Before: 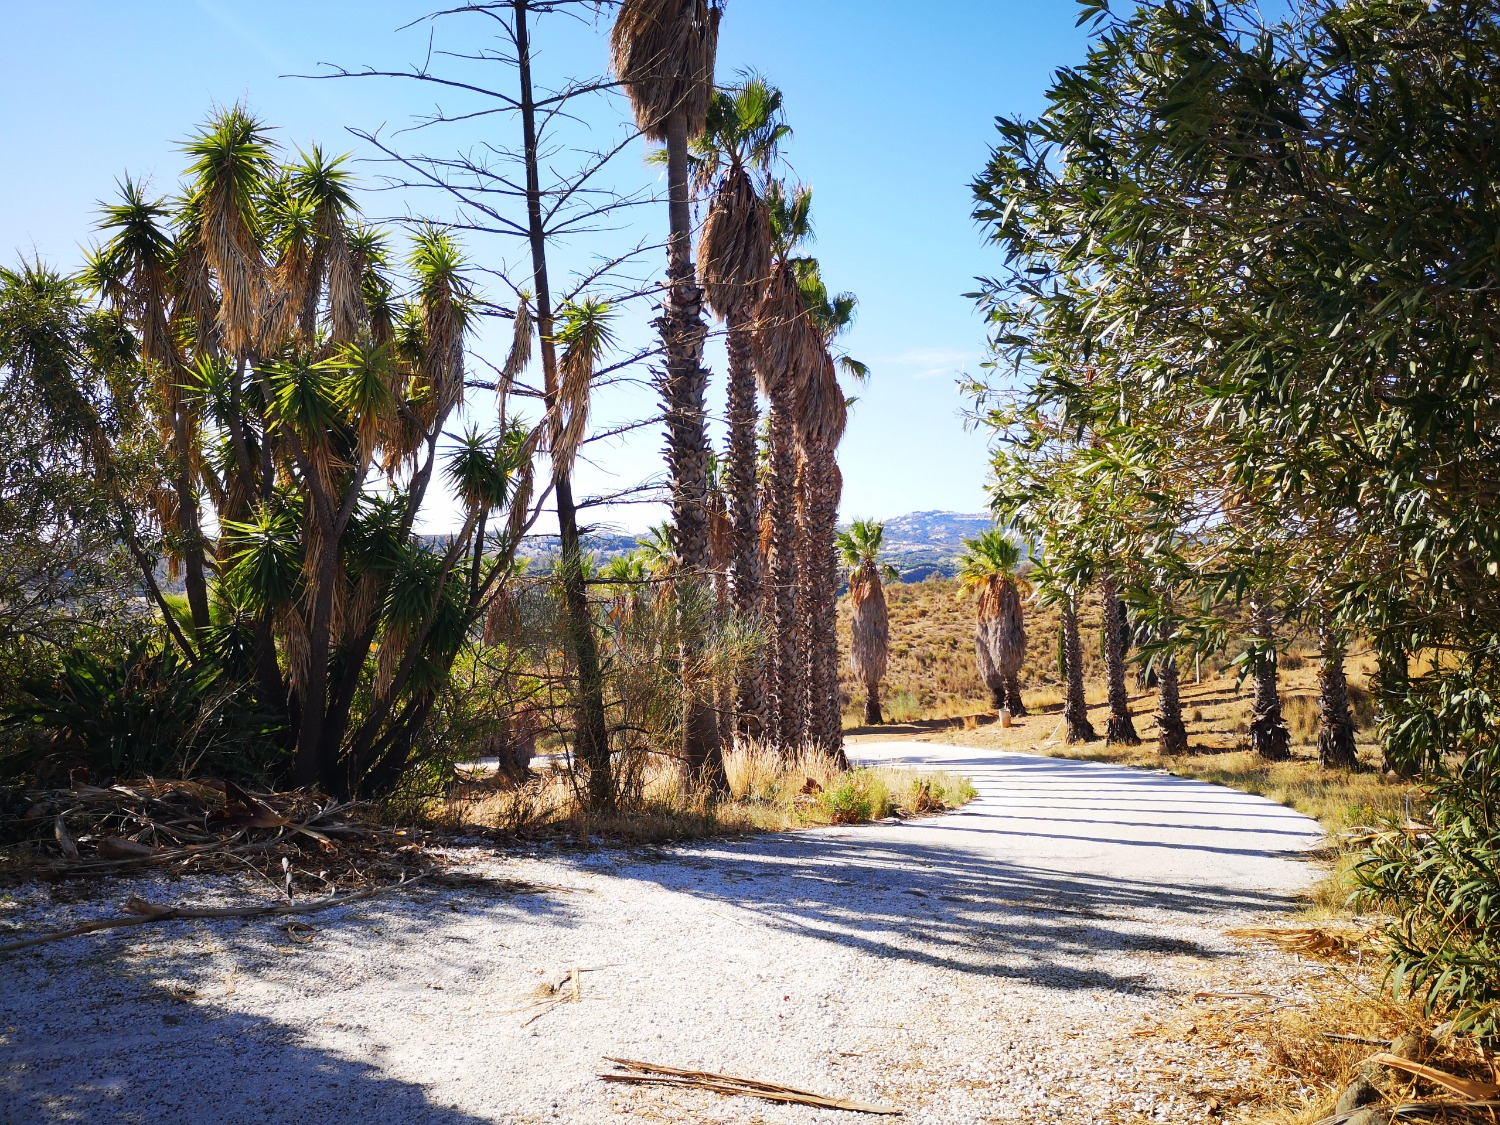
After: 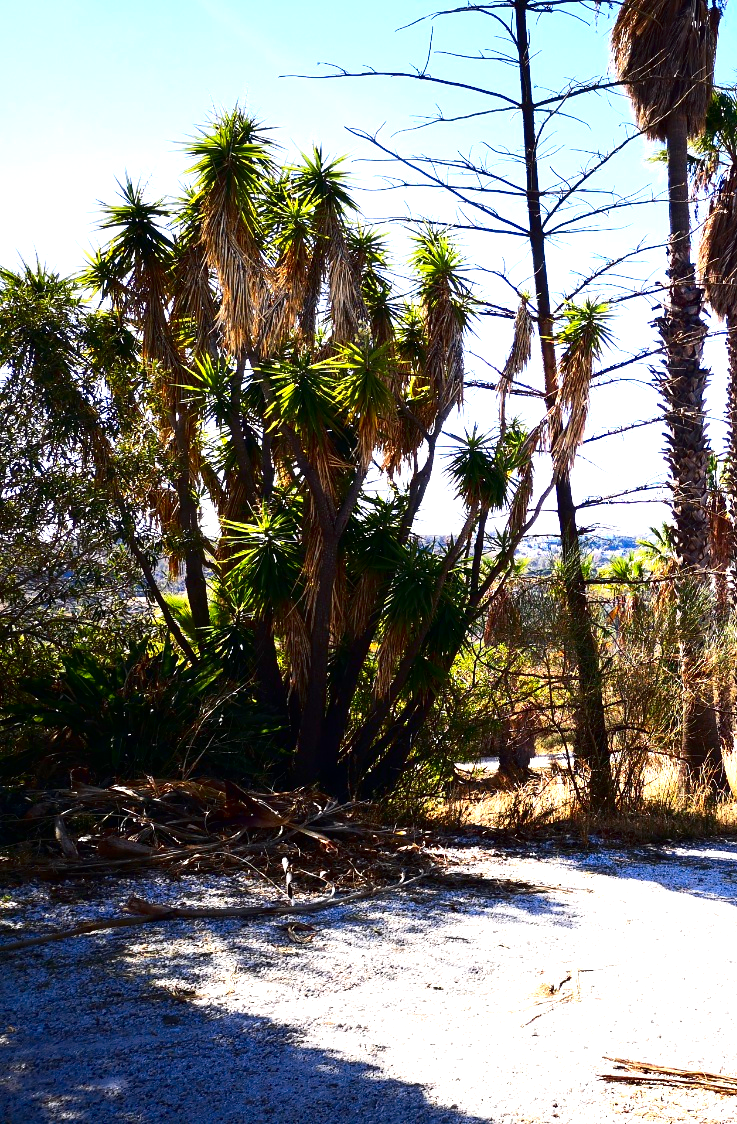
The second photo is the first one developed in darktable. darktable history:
contrast brightness saturation: contrast 0.19, brightness -0.24, saturation 0.11
crop and rotate: left 0%, top 0%, right 50.845%
exposure: black level correction 0, exposure 0.9 EV, compensate highlight preservation false
